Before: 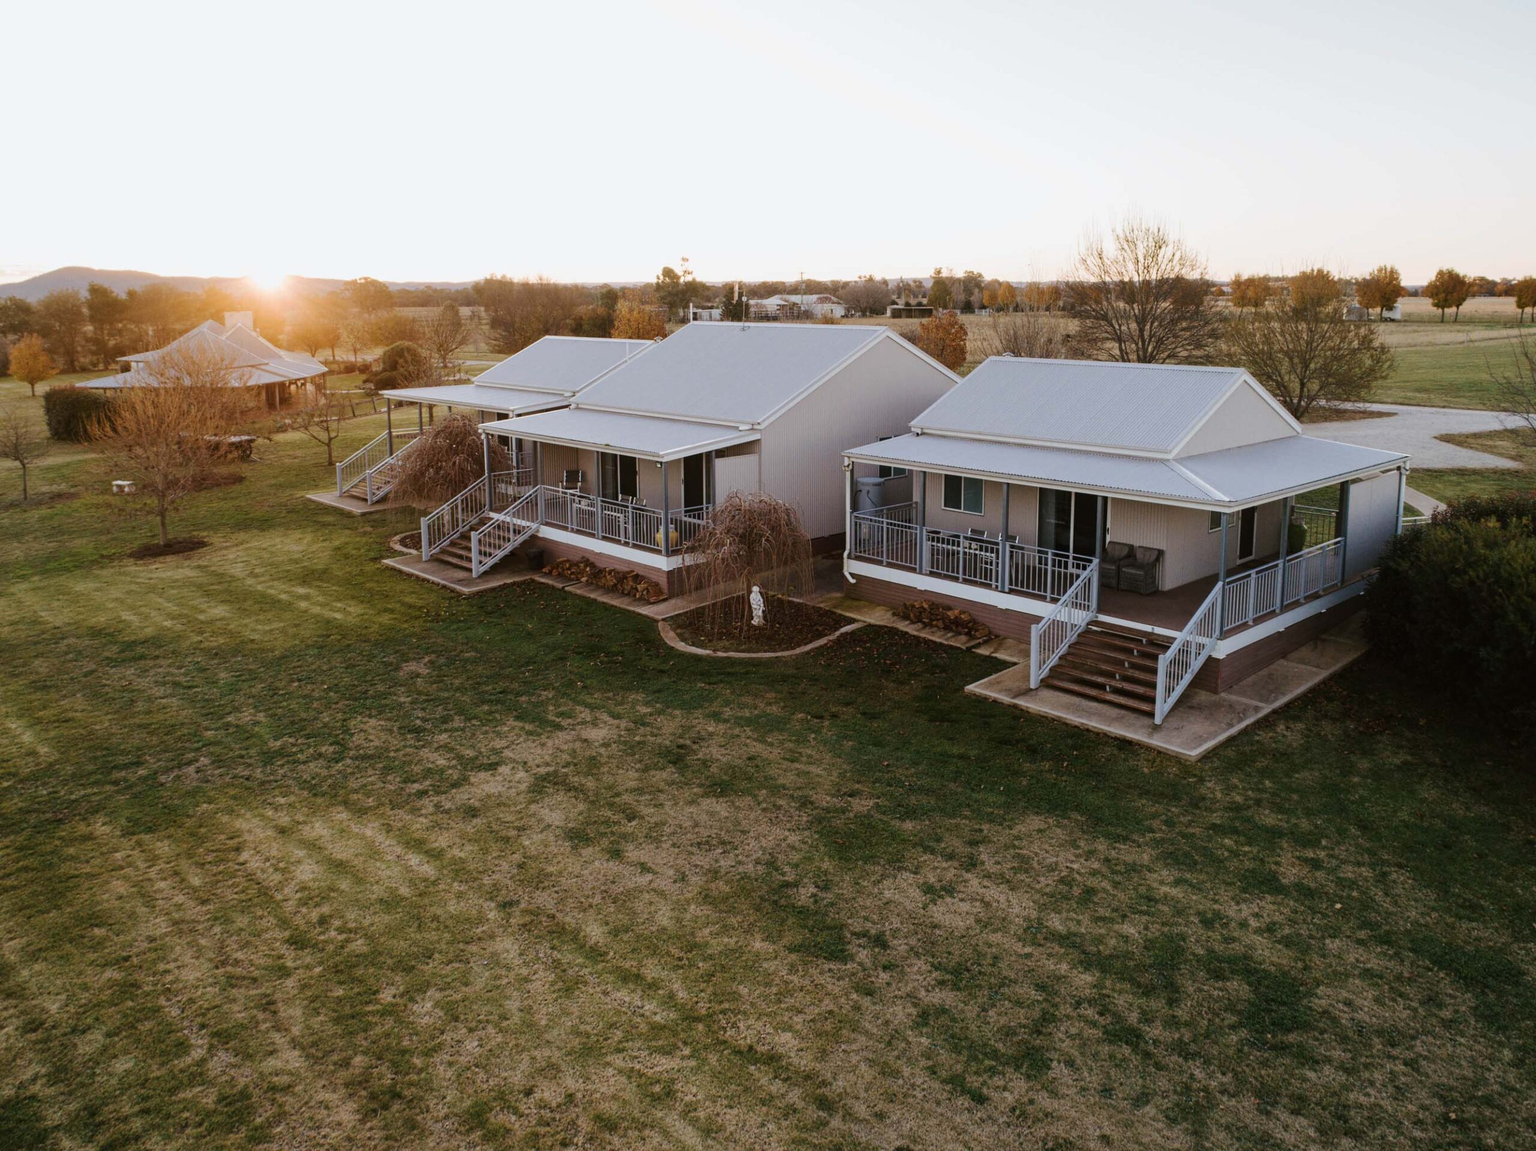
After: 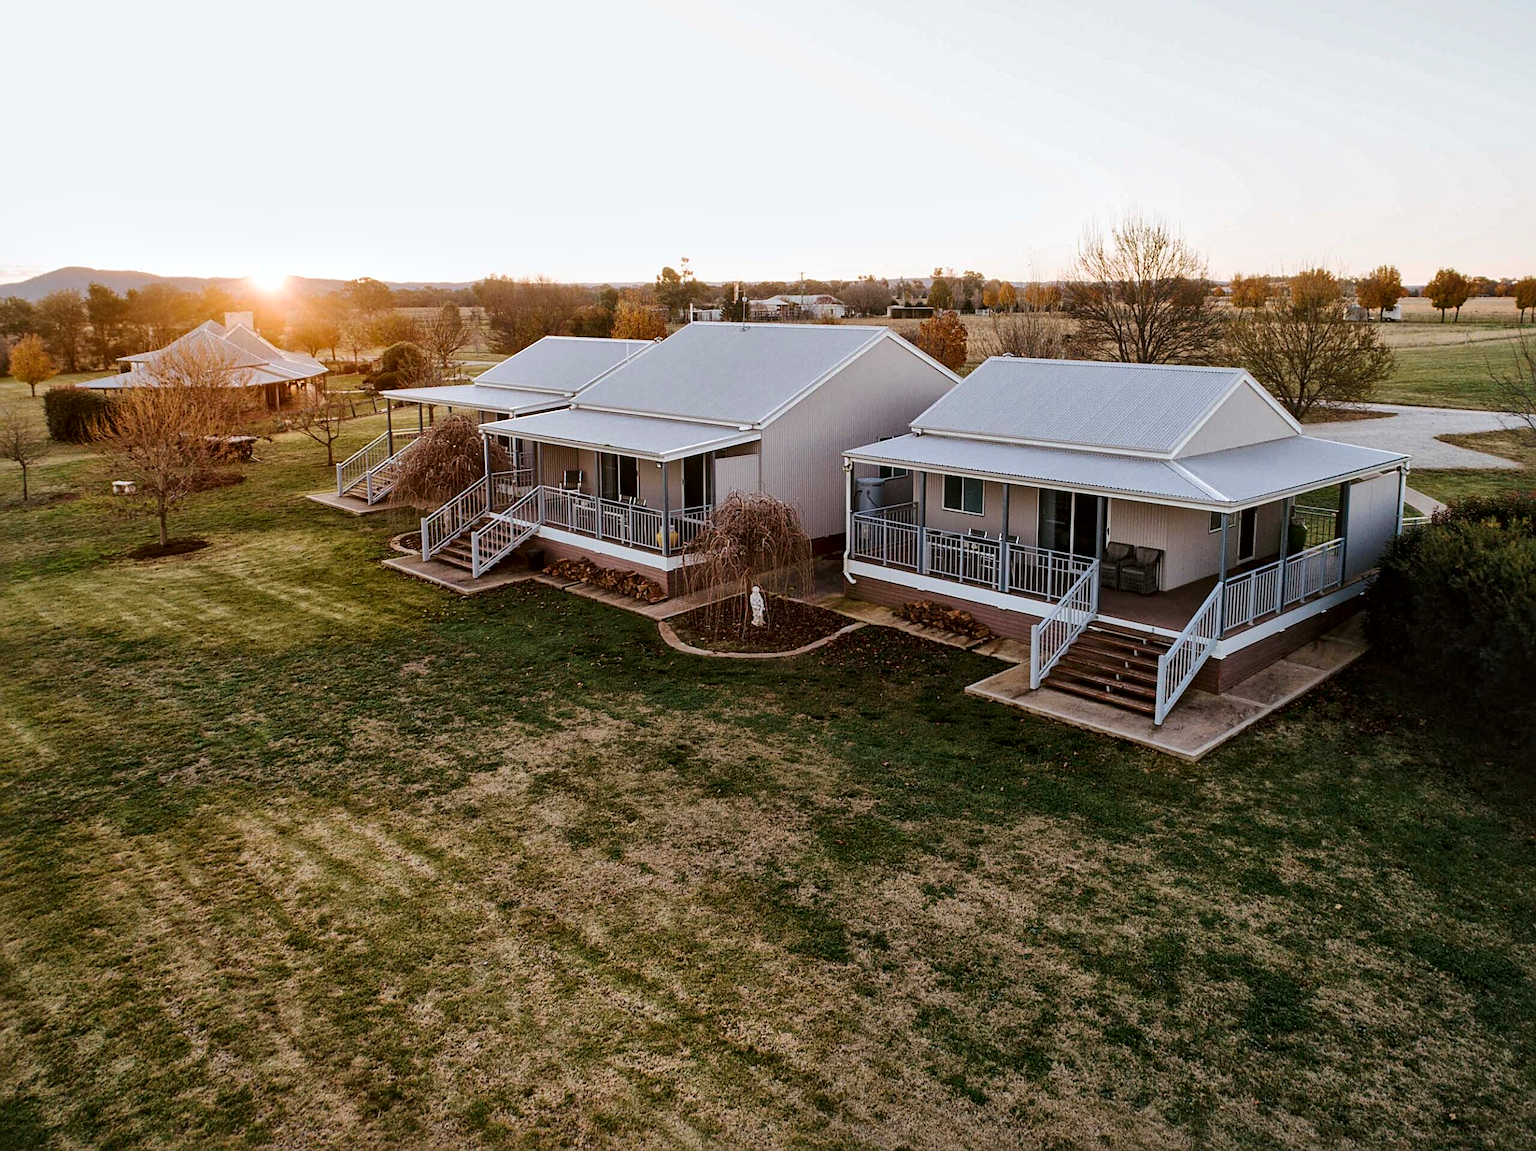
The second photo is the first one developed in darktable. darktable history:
sharpen: on, module defaults
local contrast: mode bilateral grid, contrast 20, coarseness 50, detail 171%, midtone range 0.2
